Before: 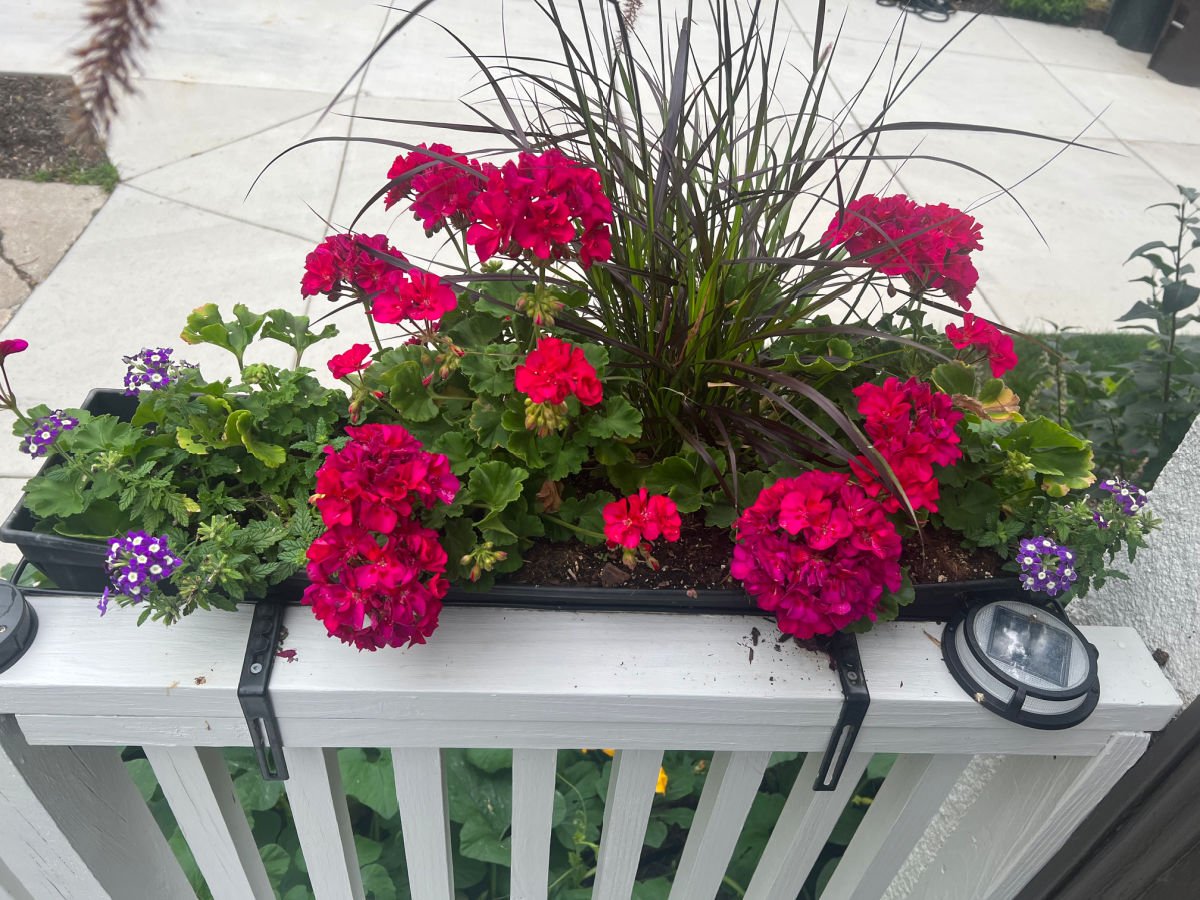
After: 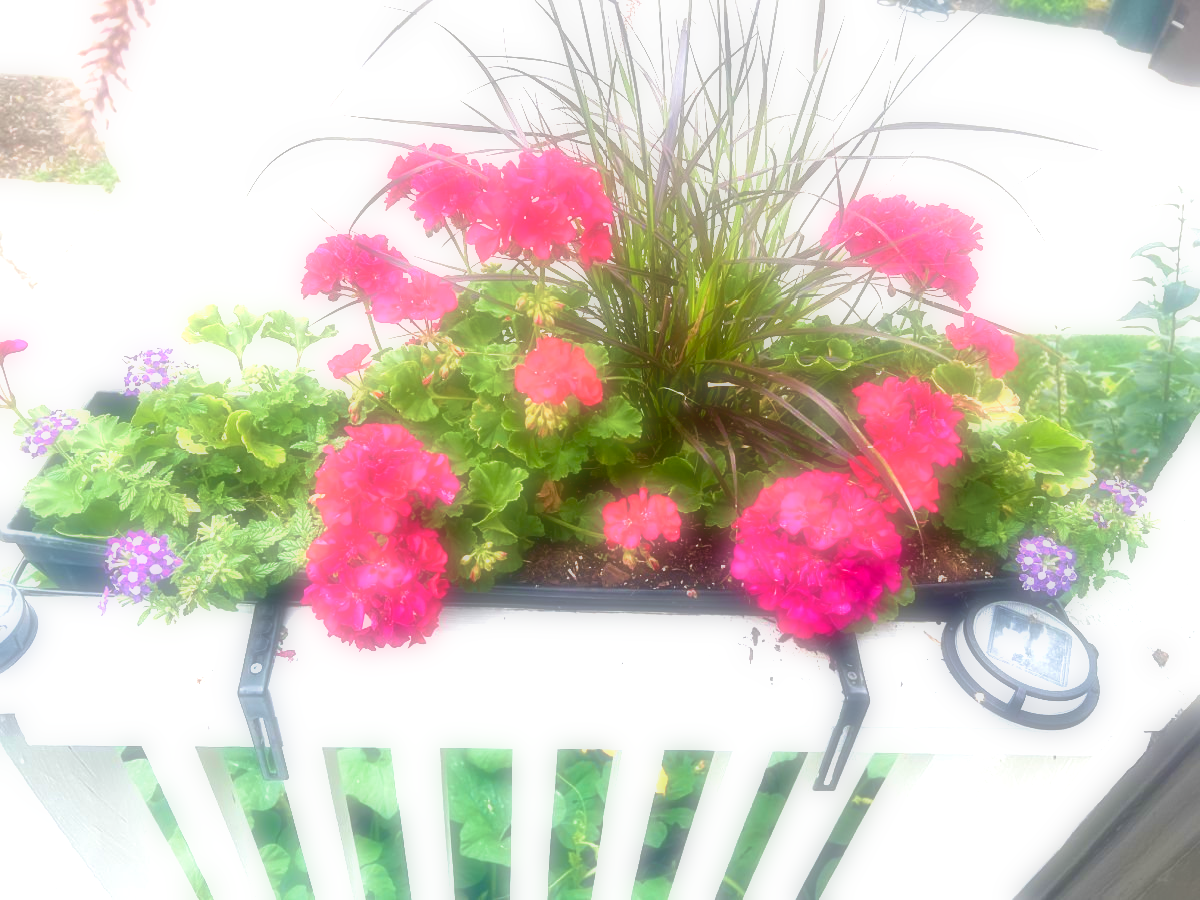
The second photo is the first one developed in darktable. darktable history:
sharpen: radius 5.325, amount 0.312, threshold 26.433
velvia: strength 75%
contrast equalizer: octaves 7, y [[0.6 ×6], [0.55 ×6], [0 ×6], [0 ×6], [0 ×6]], mix -0.3
exposure: black level correction 0.005, exposure 2.084 EV, compensate highlight preservation false
soften: on, module defaults
